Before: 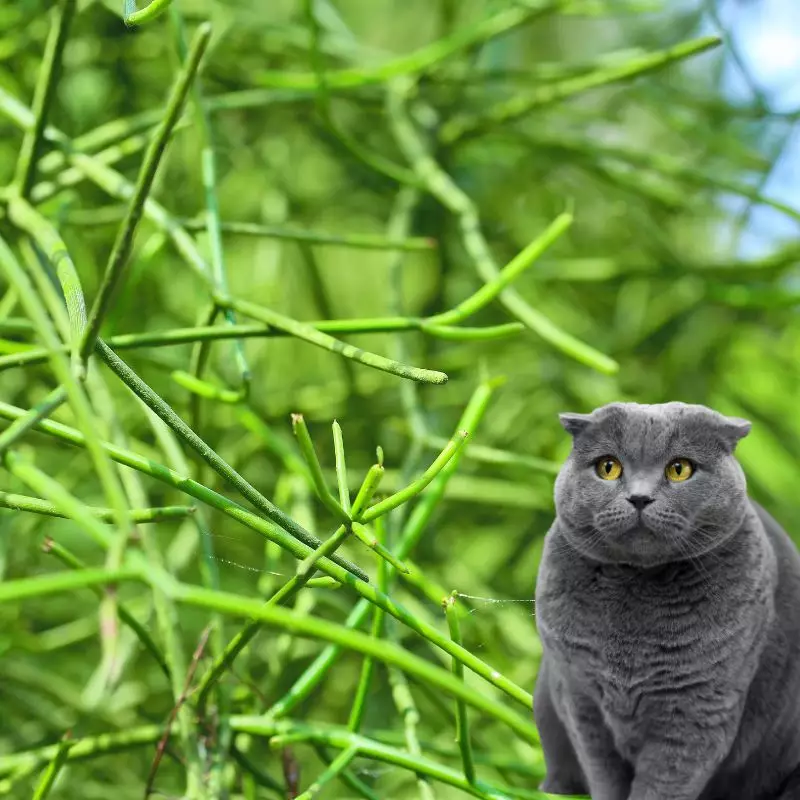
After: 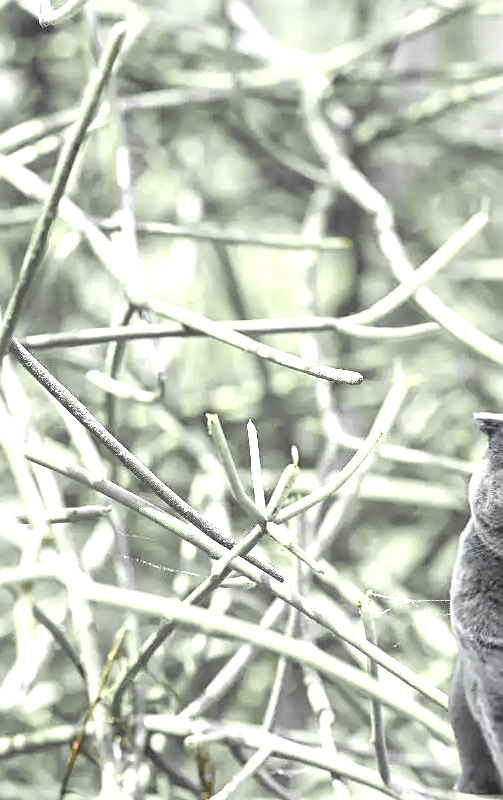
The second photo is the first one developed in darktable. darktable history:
crop: left 10.626%, right 26.485%
color correction: highlights b* -0.022, saturation 0.994
exposure: black level correction 0, exposure 1.096 EV, compensate highlight preservation false
local contrast: detail 110%
contrast brightness saturation: contrast 0.085, saturation 0.017
sharpen: amount 0.596
color zones: curves: ch1 [(0, 0.679) (0.143, 0.647) (0.286, 0.261) (0.378, -0.011) (0.571, 0.396) (0.714, 0.399) (0.857, 0.406) (1, 0.679)]
